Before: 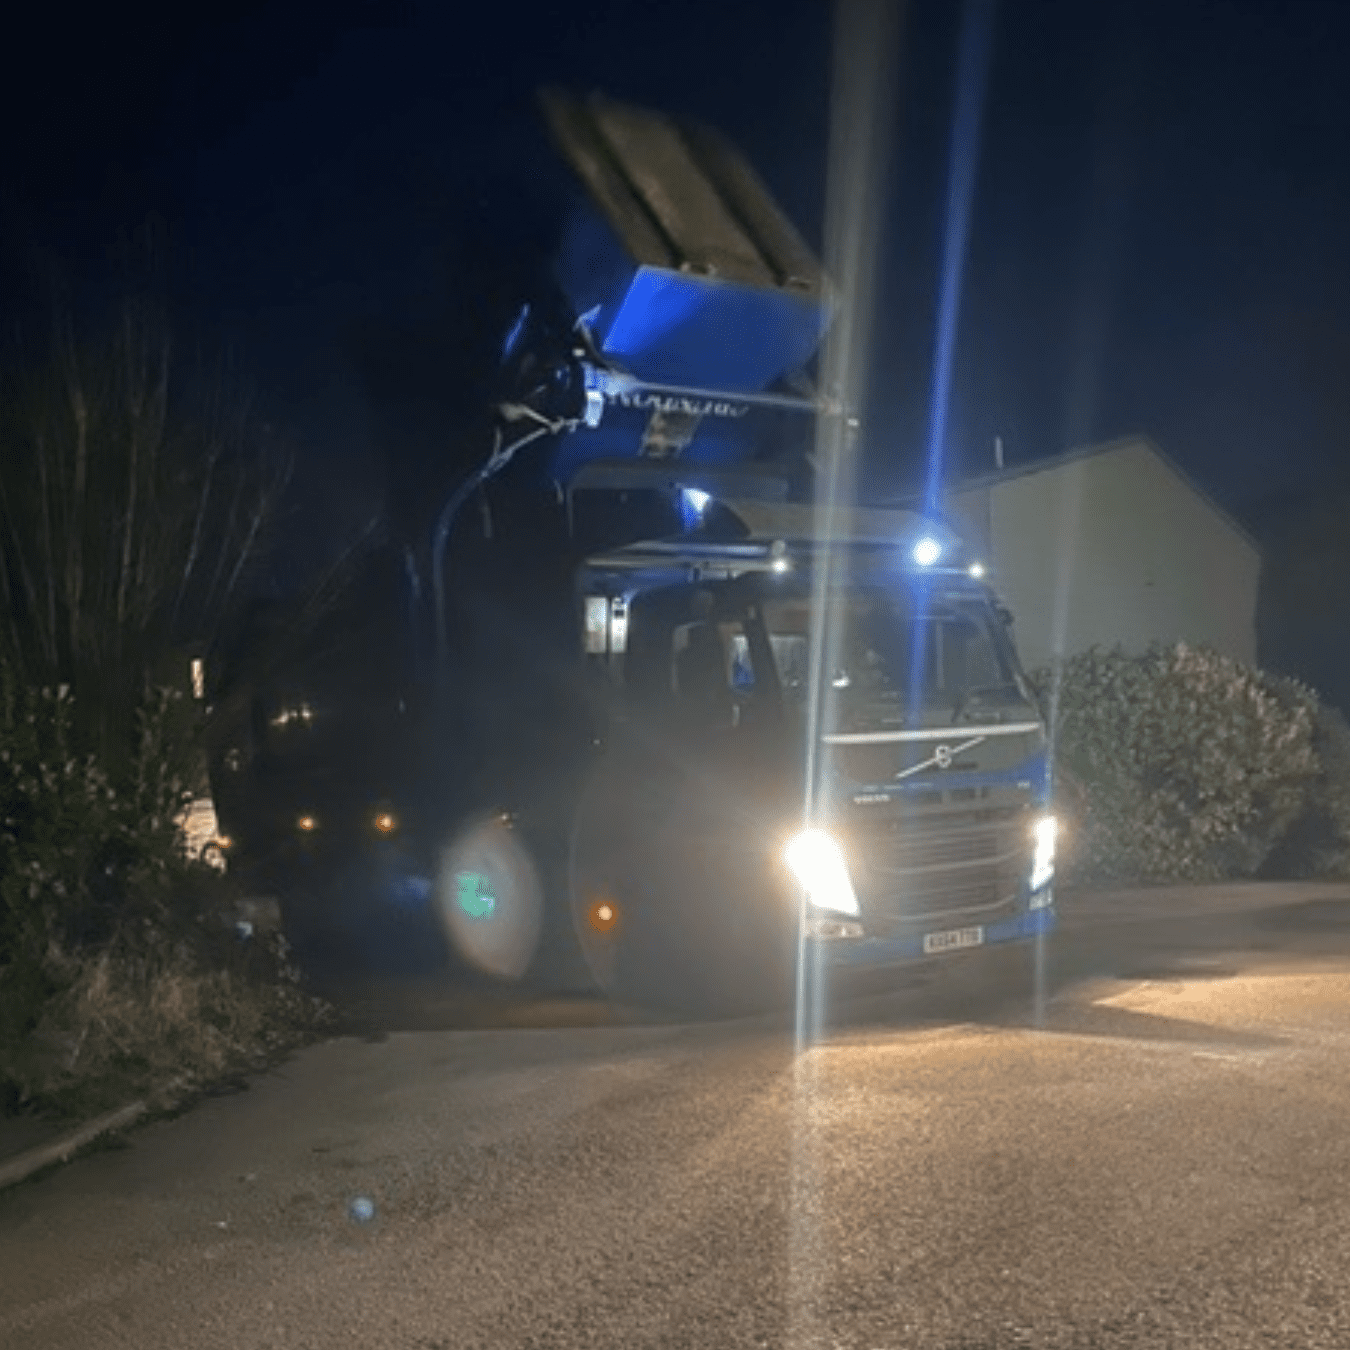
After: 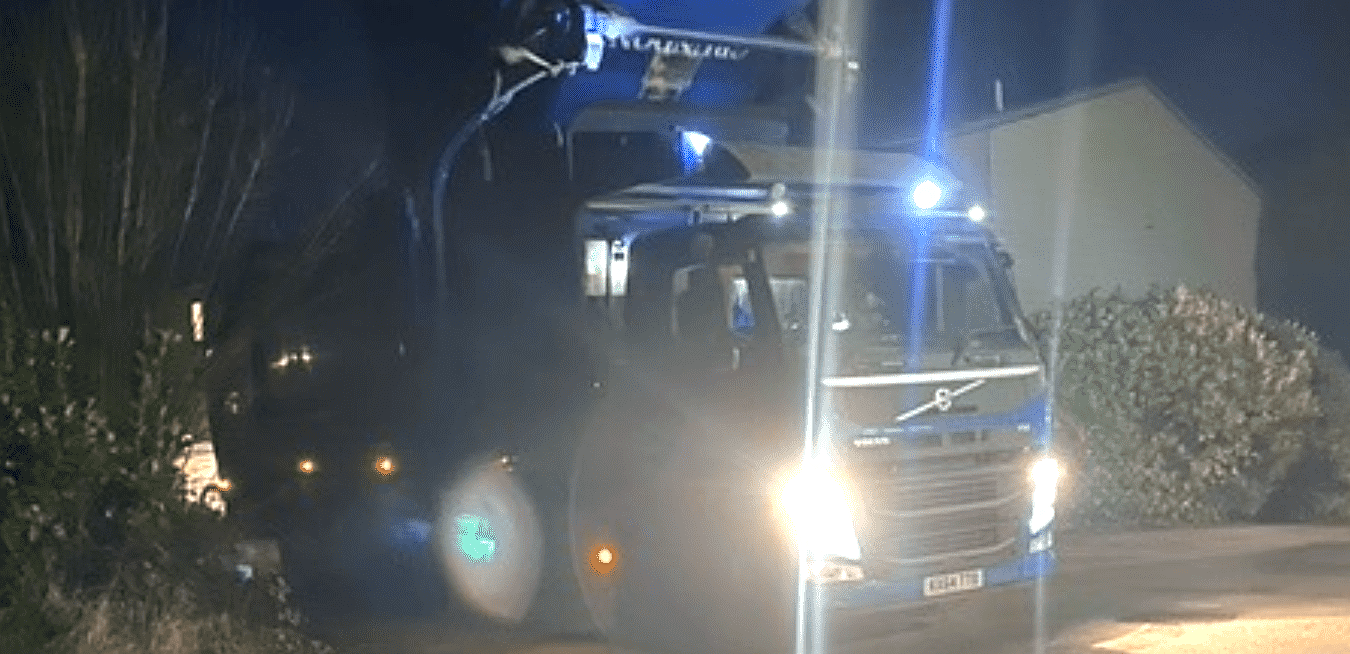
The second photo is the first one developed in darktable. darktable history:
exposure: black level correction 0, exposure 0.889 EV, compensate highlight preservation false
sharpen: on, module defaults
crop and rotate: top 26.515%, bottom 24.975%
